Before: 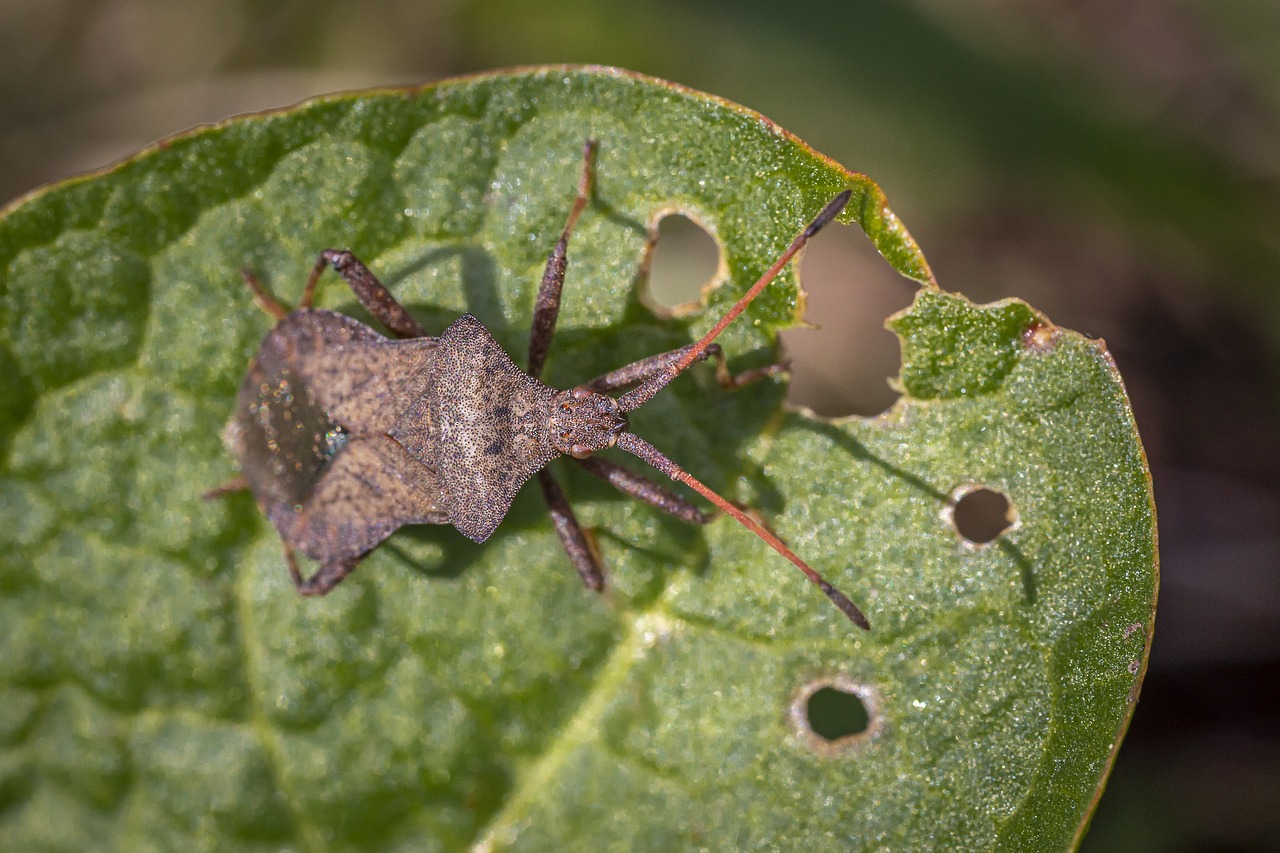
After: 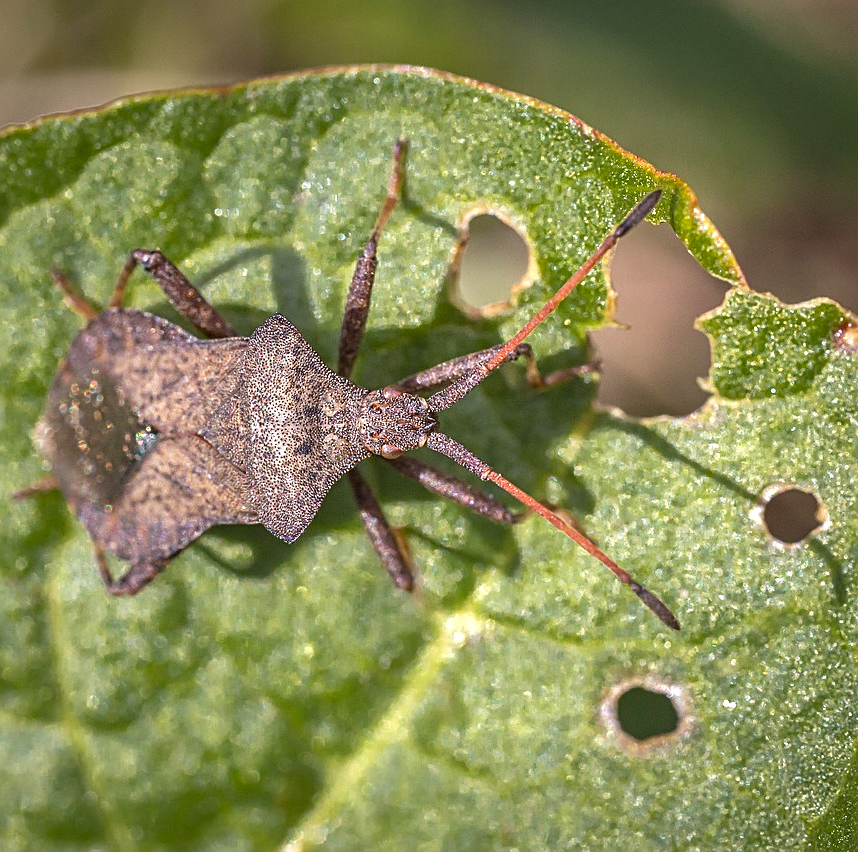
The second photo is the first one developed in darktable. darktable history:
exposure: black level correction 0.001, exposure 0.5 EV, compensate highlight preservation false
color zones: curves: ch1 [(0, 0.513) (0.143, 0.524) (0.286, 0.511) (0.429, 0.506) (0.571, 0.503) (0.714, 0.503) (0.857, 0.508) (1, 0.513)]
sharpen: on, module defaults
shadows and highlights: shadows 47.99, highlights -41.26, soften with gaussian
crop and rotate: left 14.869%, right 18.063%
